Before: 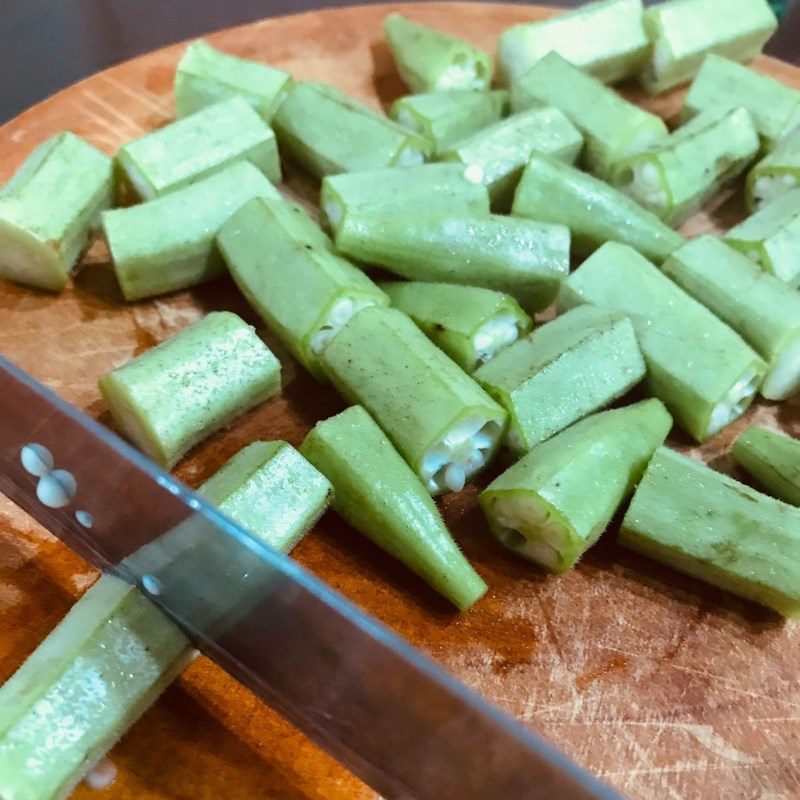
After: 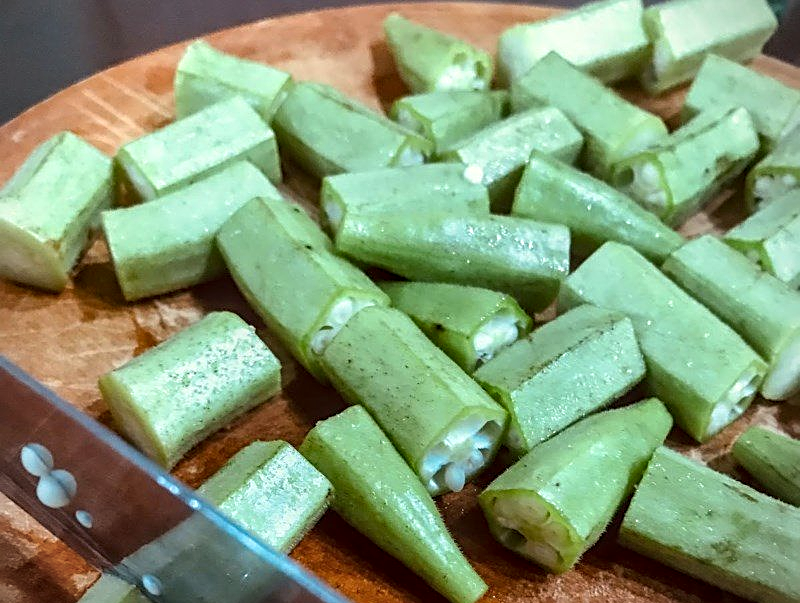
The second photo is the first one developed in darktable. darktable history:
exposure: black level correction 0.001, exposure 0.015 EV, compensate highlight preservation false
vignetting: fall-off start 91.33%
shadows and highlights: soften with gaussian
local contrast: detail 130%
crop: bottom 24.619%
sharpen: on, module defaults
tone equalizer: on, module defaults
